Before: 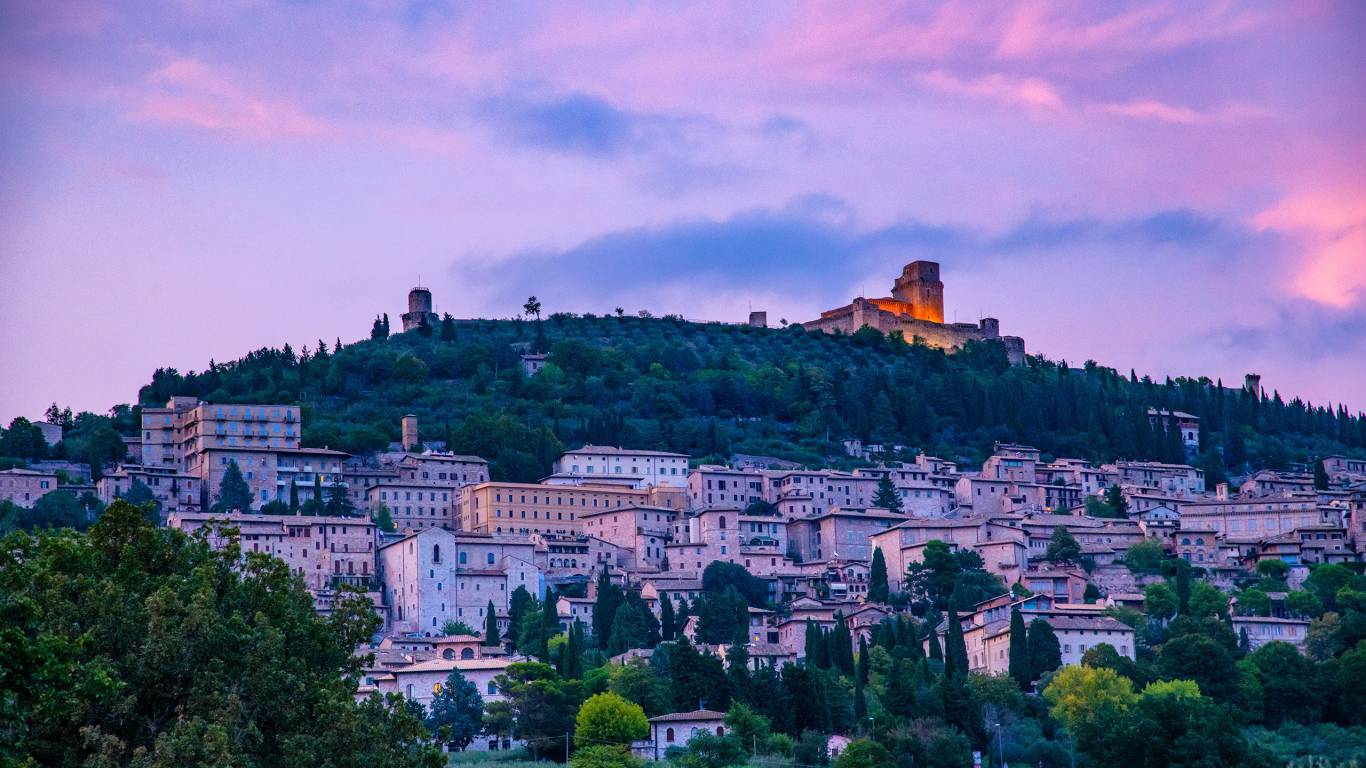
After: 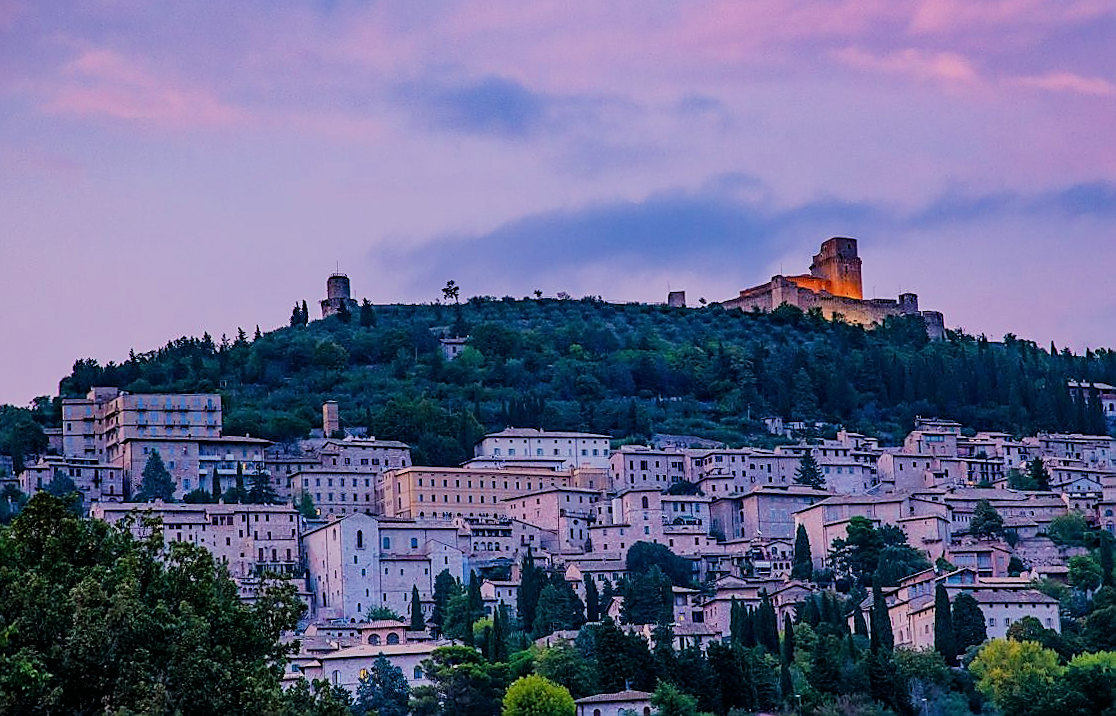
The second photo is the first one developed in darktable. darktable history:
crop and rotate: angle 1.1°, left 4.427%, top 0.95%, right 11.08%, bottom 2.647%
sharpen: radius 1.371, amount 1.244, threshold 0.821
filmic rgb: black relative exposure -7.65 EV, white relative exposure 4.56 EV, threshold 3.03 EV, hardness 3.61, enable highlight reconstruction true
